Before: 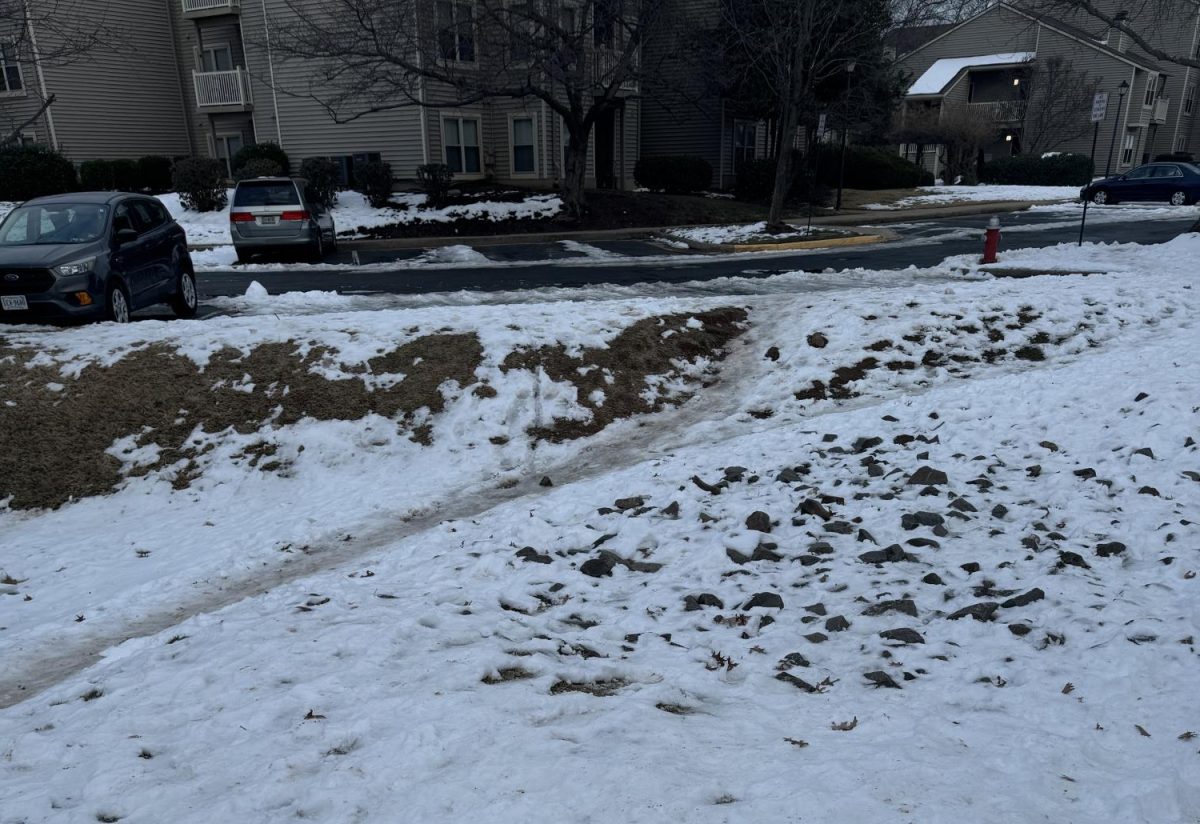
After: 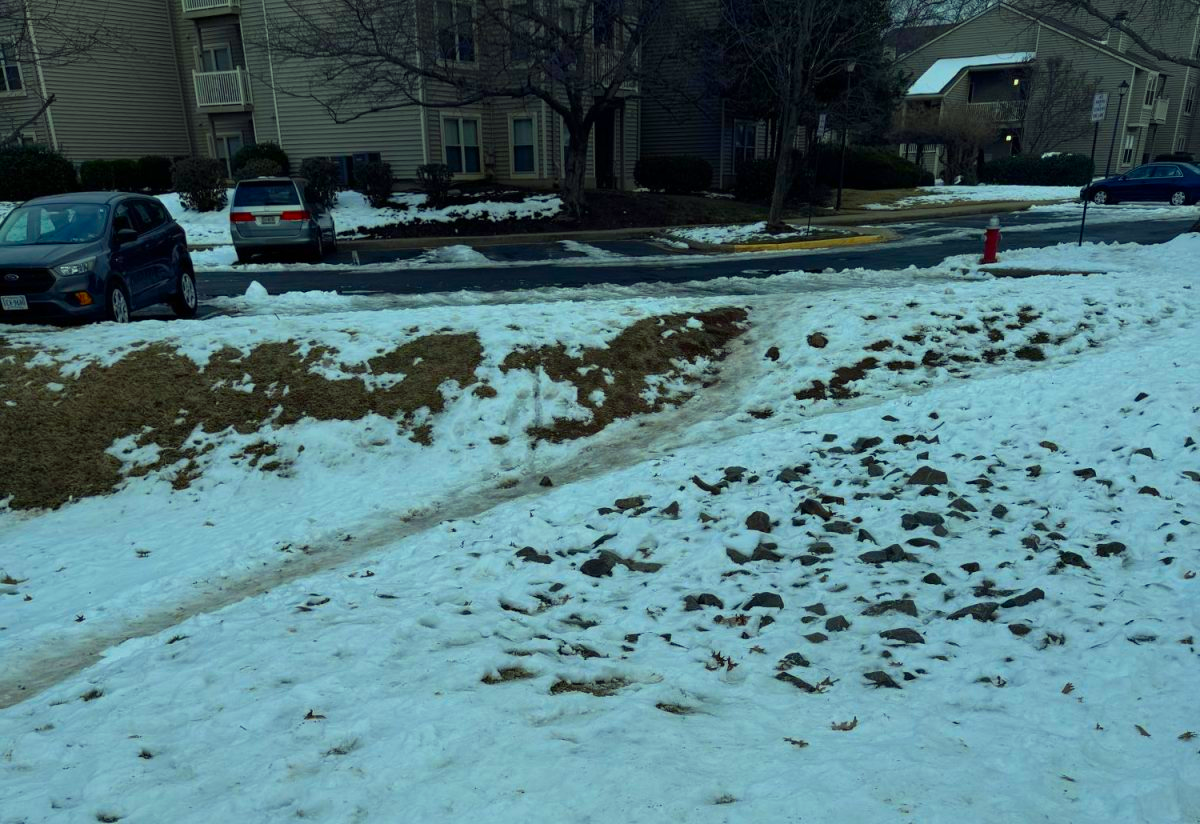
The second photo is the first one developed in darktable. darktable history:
tone equalizer: edges refinement/feathering 500, mask exposure compensation -1.57 EV, preserve details no
color correction: highlights a* -11.06, highlights b* 9.9, saturation 1.71
